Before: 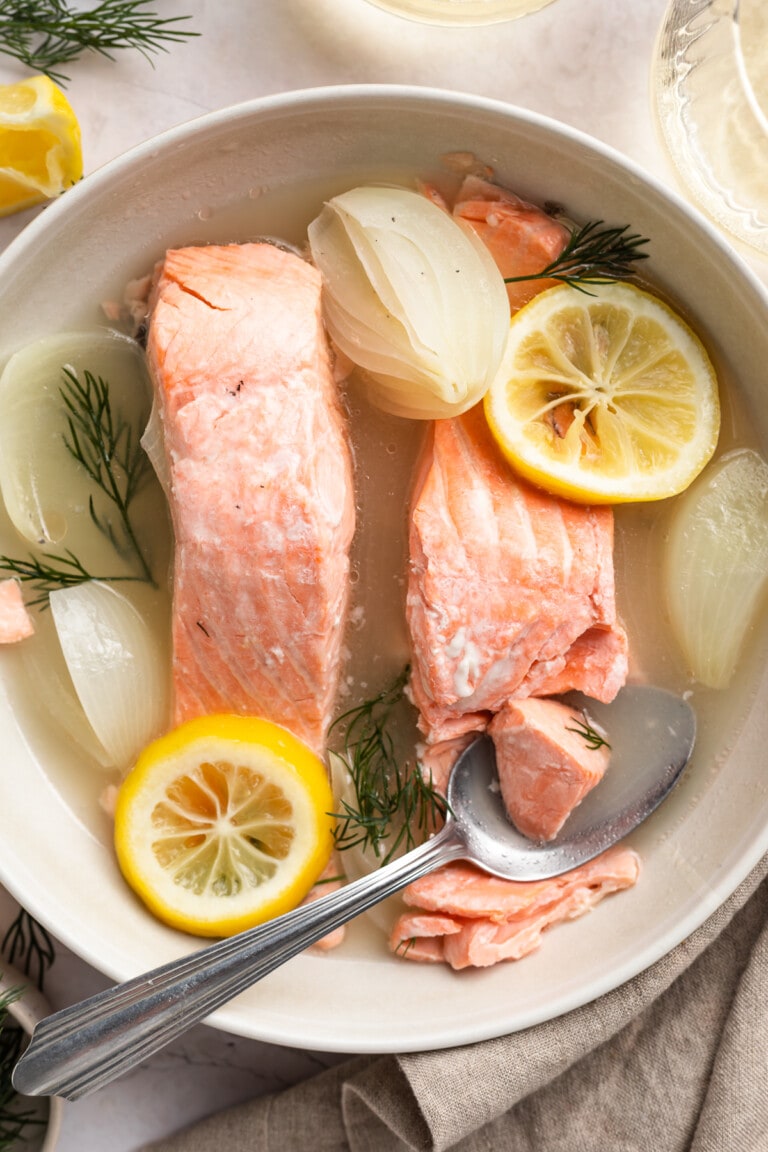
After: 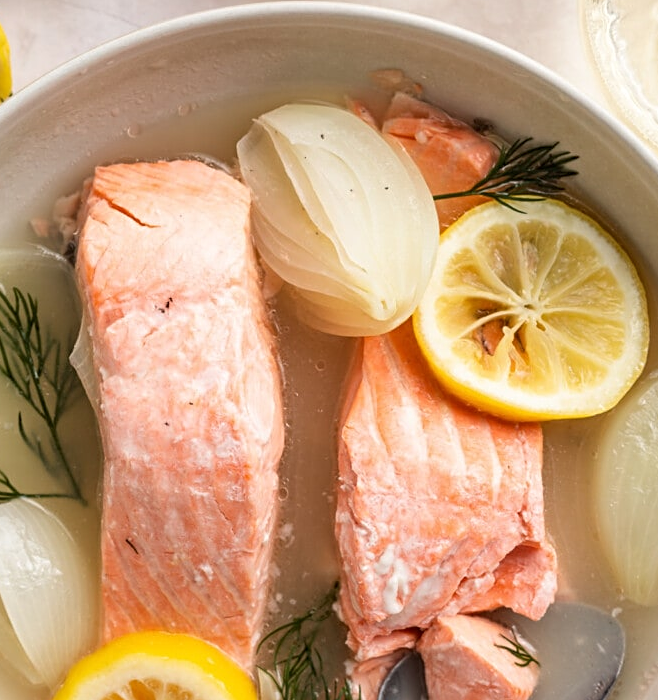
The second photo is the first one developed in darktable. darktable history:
sharpen: radius 2.498, amount 0.329
crop and rotate: left 9.255%, top 7.222%, right 5.059%, bottom 31.962%
